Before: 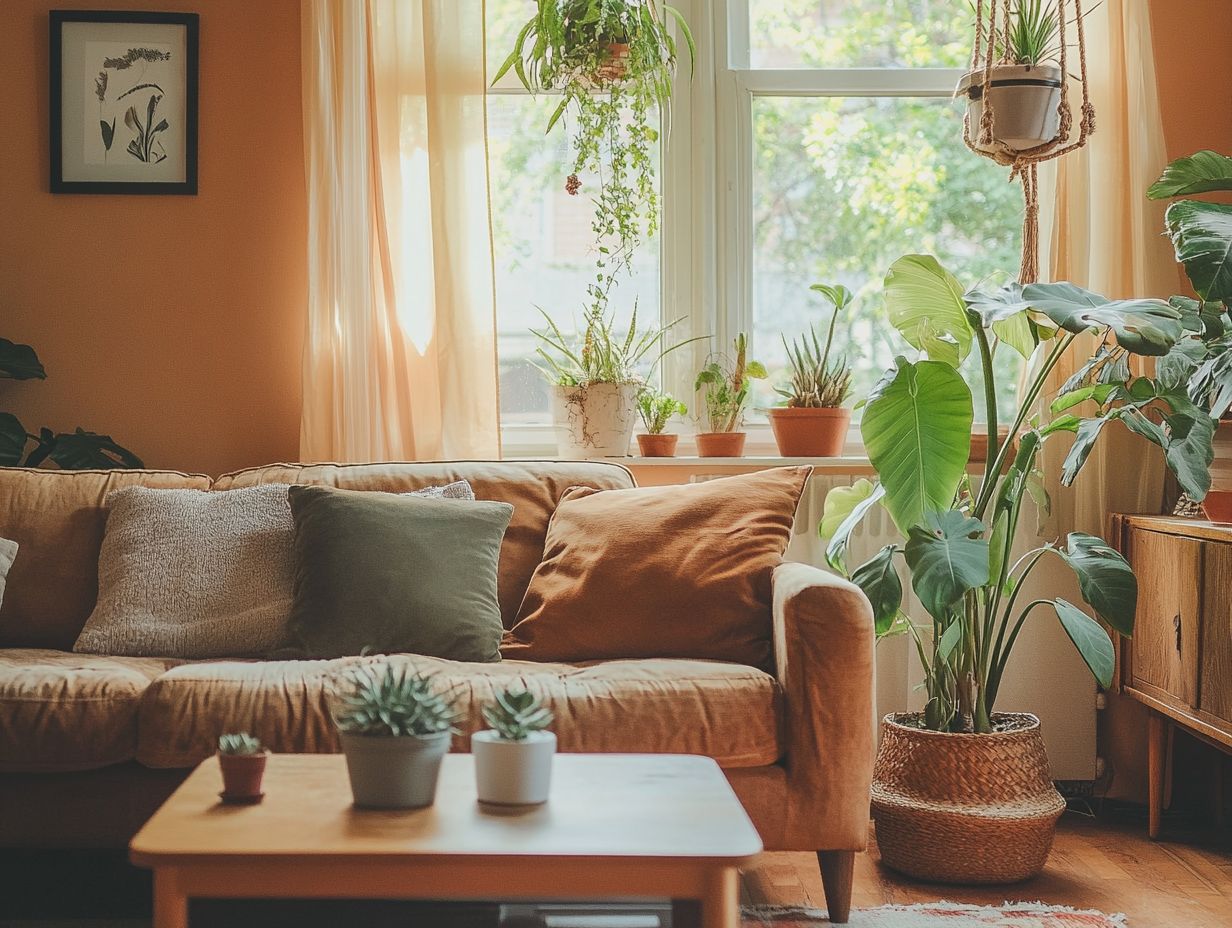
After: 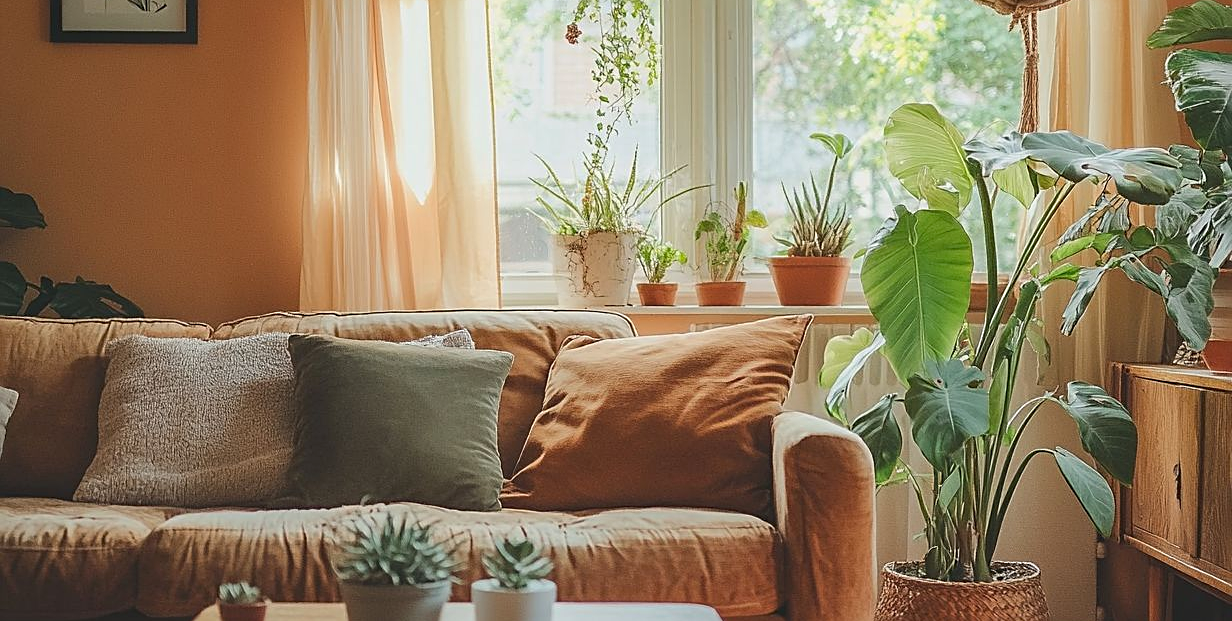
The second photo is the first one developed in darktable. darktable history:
haze removal: strength 0.107, compatibility mode true, adaptive false
crop: top 16.311%, bottom 16.739%
sharpen: amount 0.492
tone equalizer: mask exposure compensation -0.498 EV
